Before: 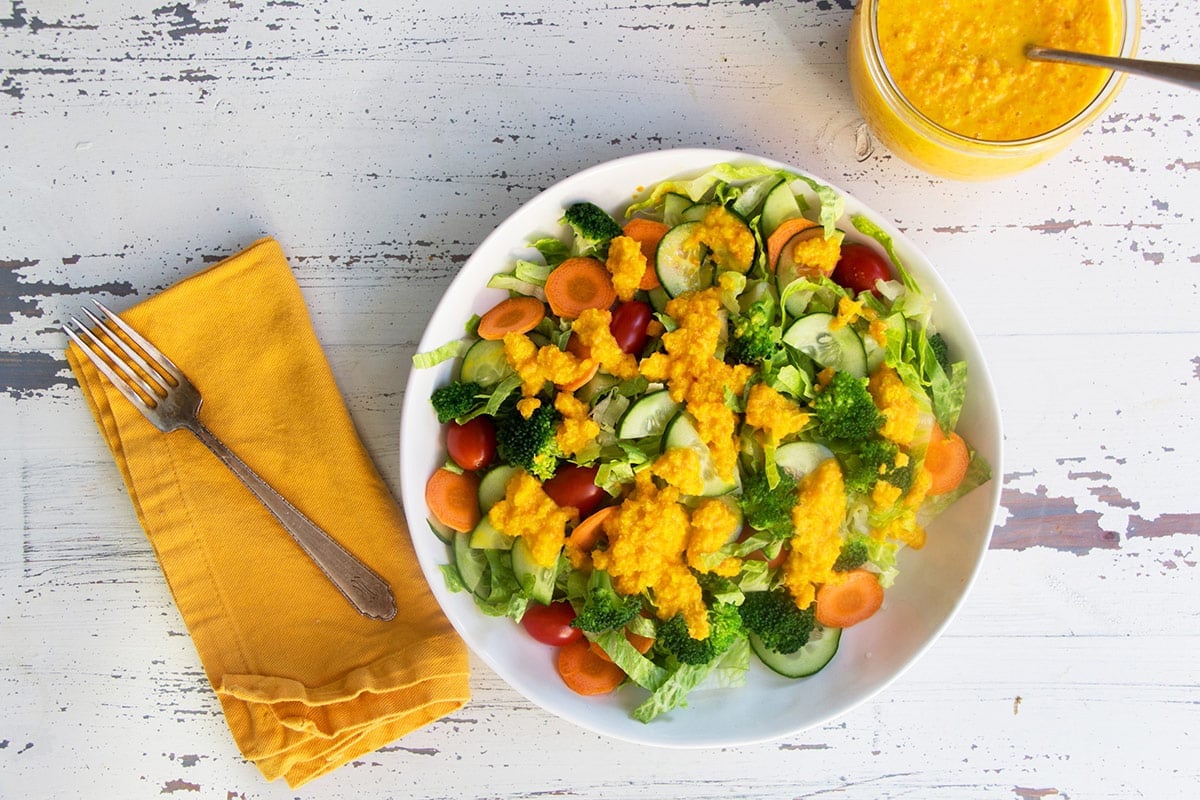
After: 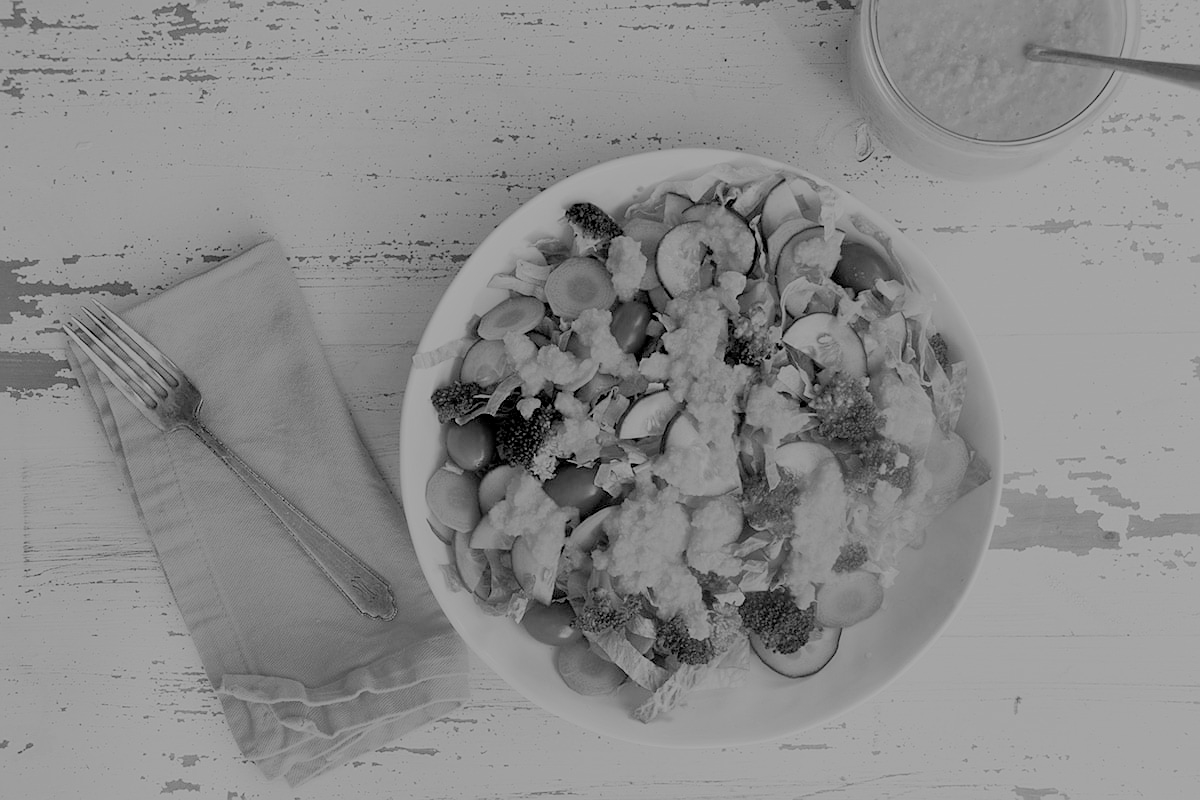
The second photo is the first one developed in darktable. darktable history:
color calibration: output gray [0.18, 0.41, 0.41, 0], gray › normalize channels true, illuminant same as pipeline (D50), adaptation XYZ, x 0.346, y 0.359, gamut compression 0
sharpen: radius 1.272, amount 0.305, threshold 0
tone curve: curves: ch0 [(0, 0) (0.003, 0.003) (0.011, 0.011) (0.025, 0.024) (0.044, 0.044) (0.069, 0.068) (0.1, 0.098) (0.136, 0.133) (0.177, 0.174) (0.224, 0.22) (0.277, 0.272) (0.335, 0.329) (0.399, 0.392) (0.468, 0.46) (0.543, 0.546) (0.623, 0.626) (0.709, 0.711) (0.801, 0.802) (0.898, 0.898) (1, 1)], preserve colors none
filmic rgb: white relative exposure 8 EV, threshold 3 EV, structure ↔ texture 100%, target black luminance 0%, hardness 2.44, latitude 76.53%, contrast 0.562, shadows ↔ highlights balance 0%, preserve chrominance no, color science v4 (2020), iterations of high-quality reconstruction 10, type of noise poissonian, enable highlight reconstruction true
